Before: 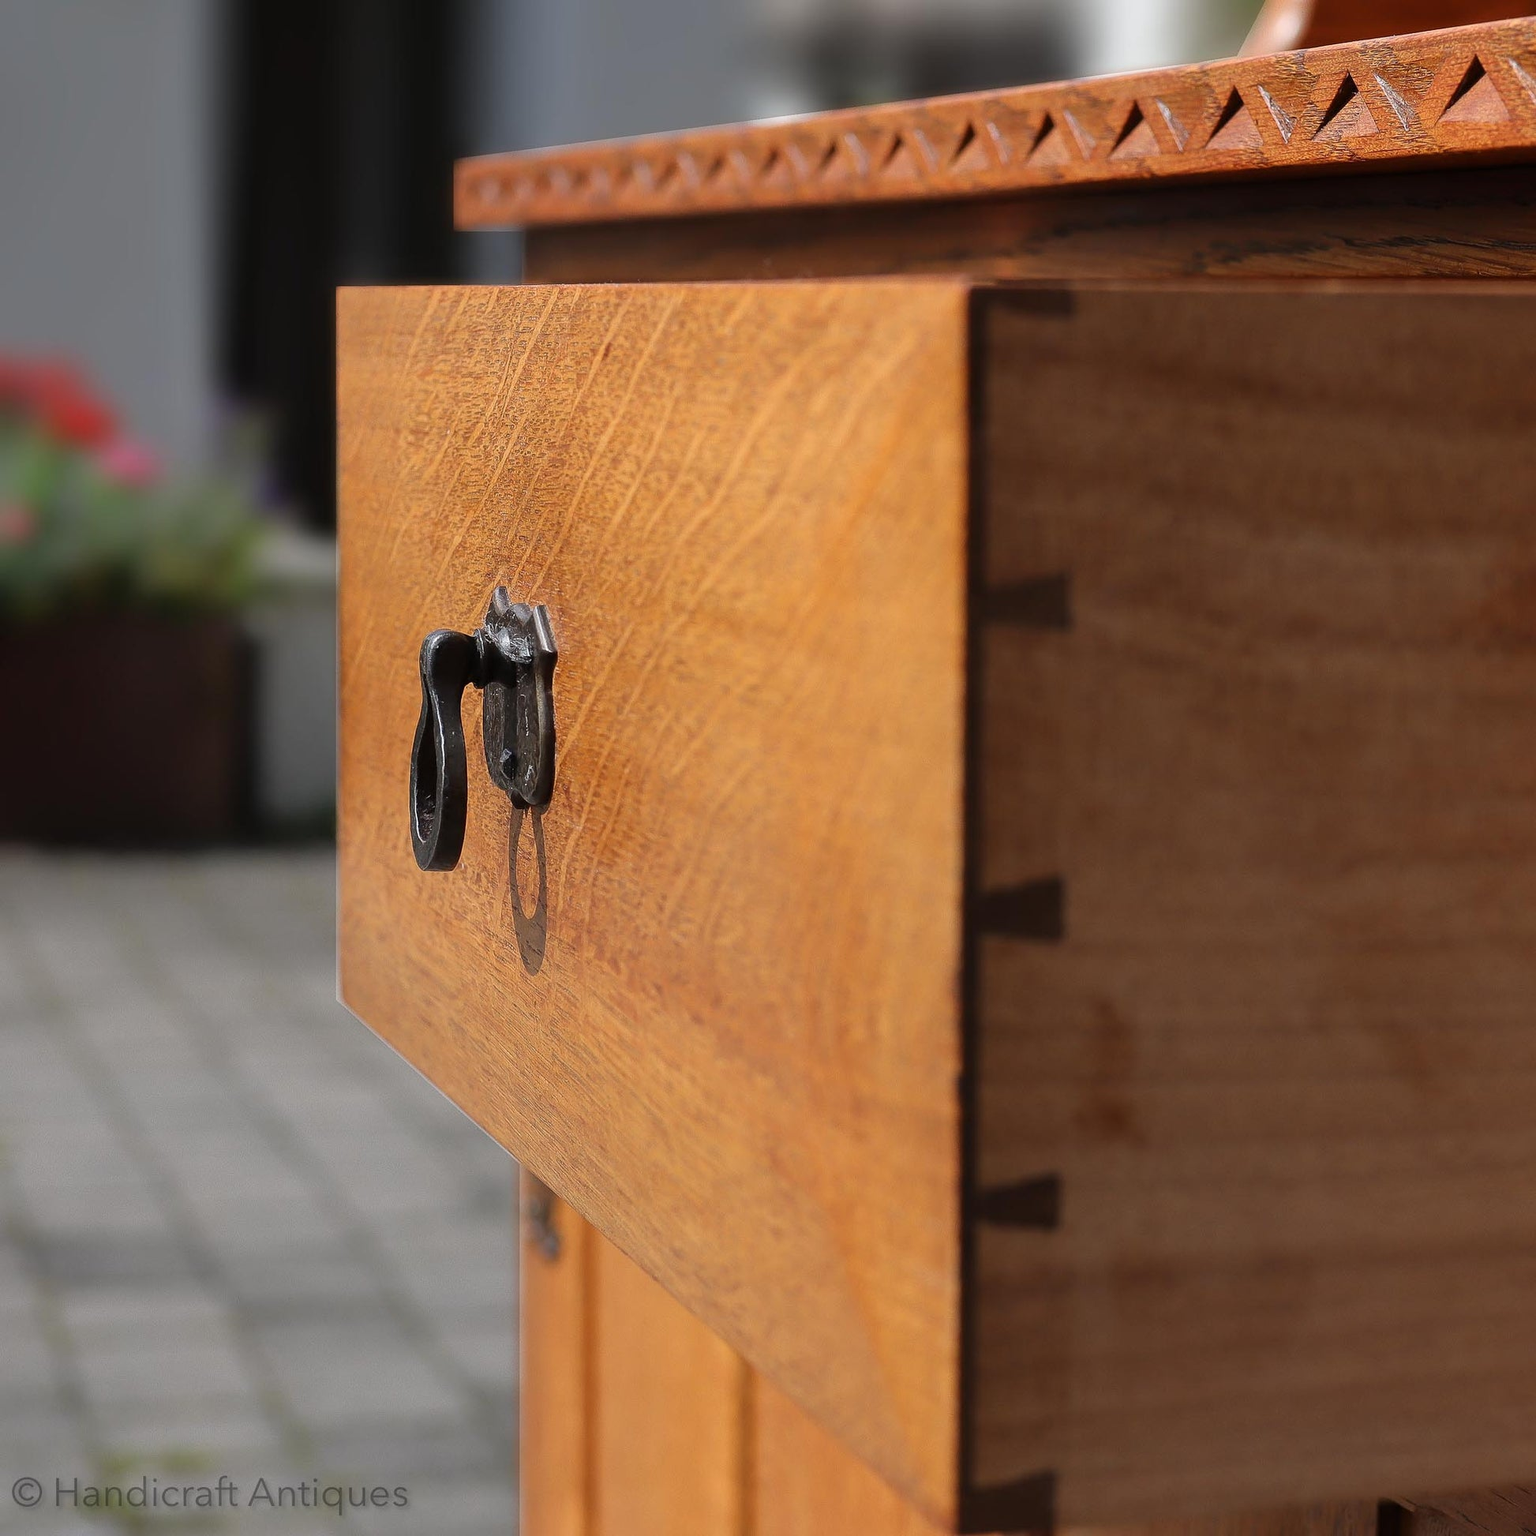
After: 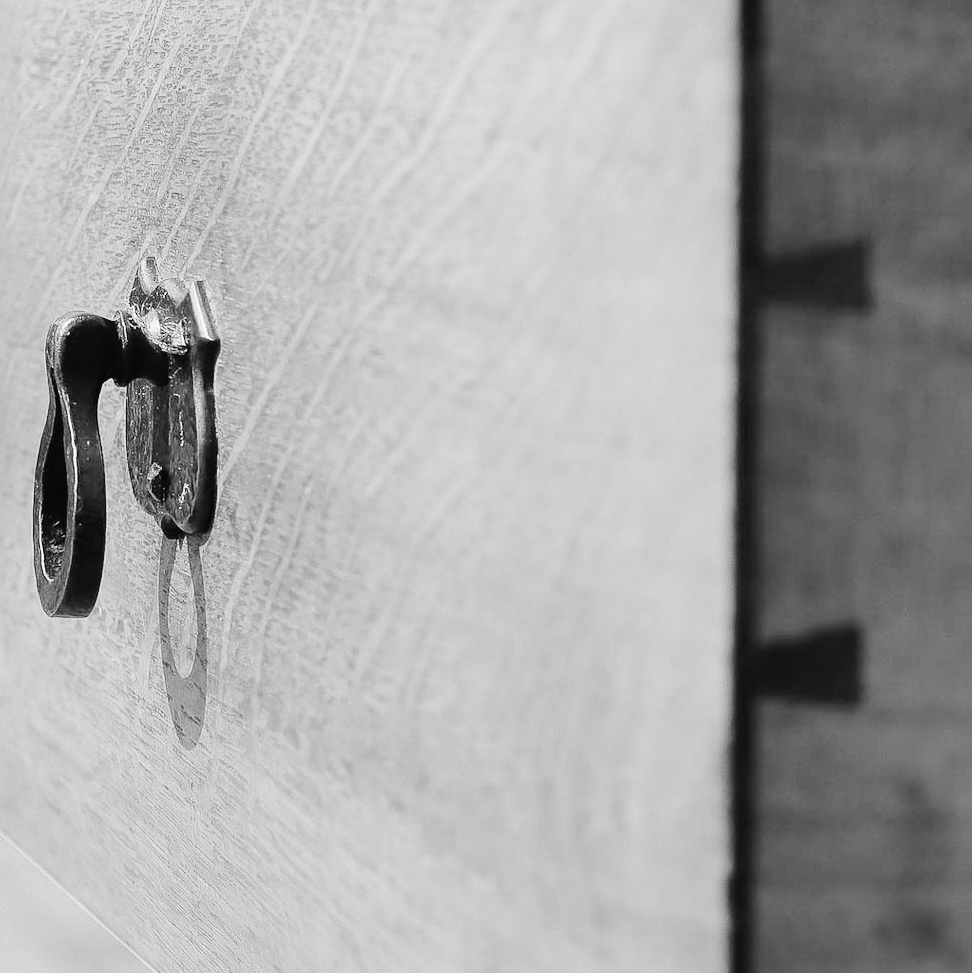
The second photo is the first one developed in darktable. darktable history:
crop: left 25%, top 25%, right 25%, bottom 25%
filmic rgb: black relative exposure -7.65 EV, white relative exposure 4.56 EV, hardness 3.61, contrast 1.05
exposure: black level correction 0, exposure 1.3 EV, compensate exposure bias true, compensate highlight preservation false
tone equalizer: -8 EV -0.417 EV, -7 EV -0.389 EV, -6 EV -0.333 EV, -5 EV -0.222 EV, -3 EV 0.222 EV, -2 EV 0.333 EV, -1 EV 0.389 EV, +0 EV 0.417 EV, edges refinement/feathering 500, mask exposure compensation -1.57 EV, preserve details no
monochrome: on, module defaults
bloom: size 15%, threshold 97%, strength 7%
